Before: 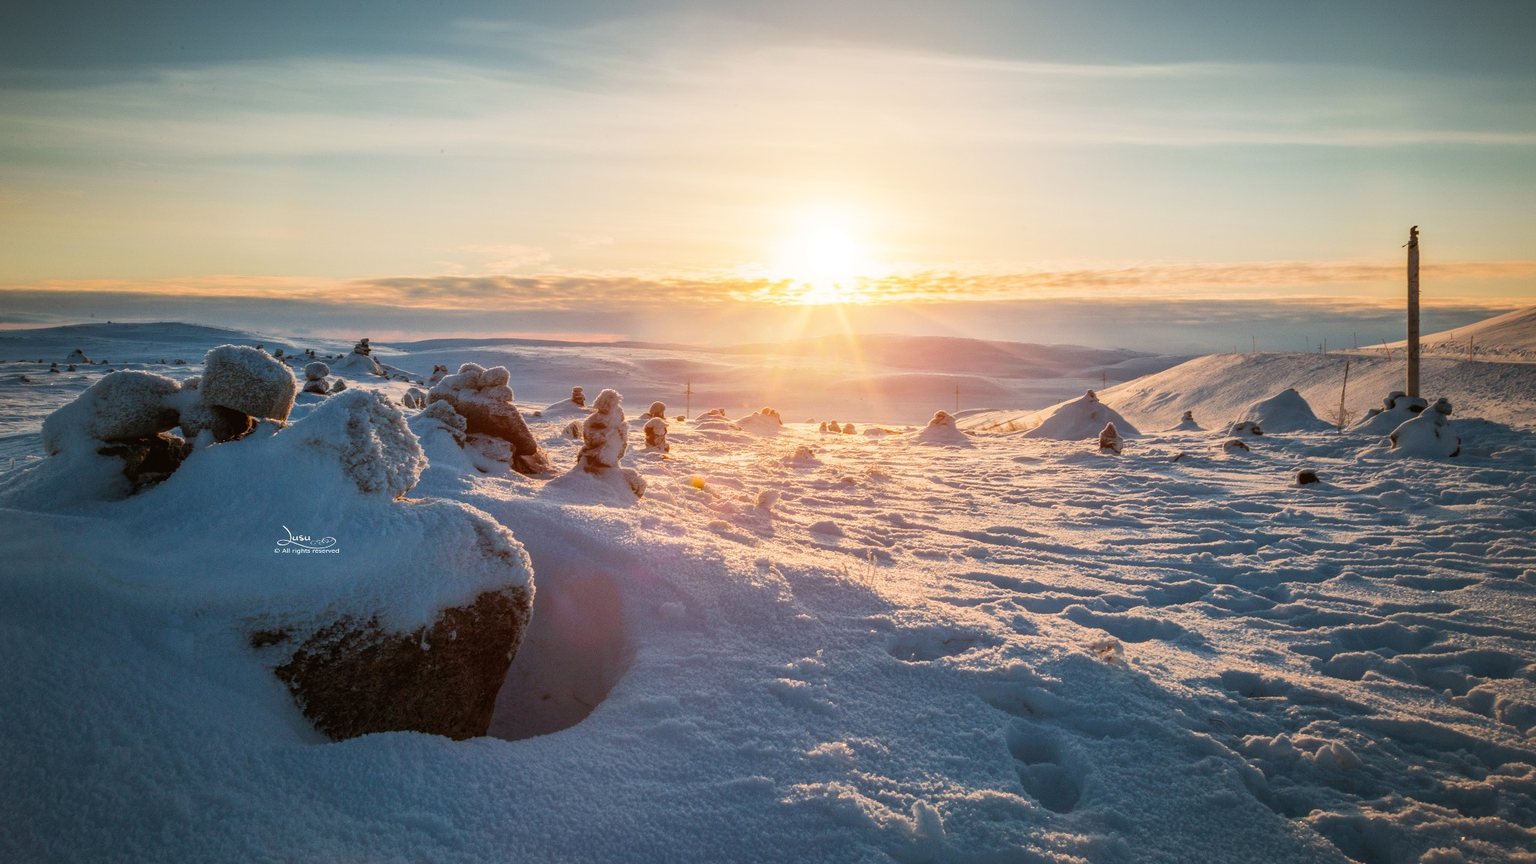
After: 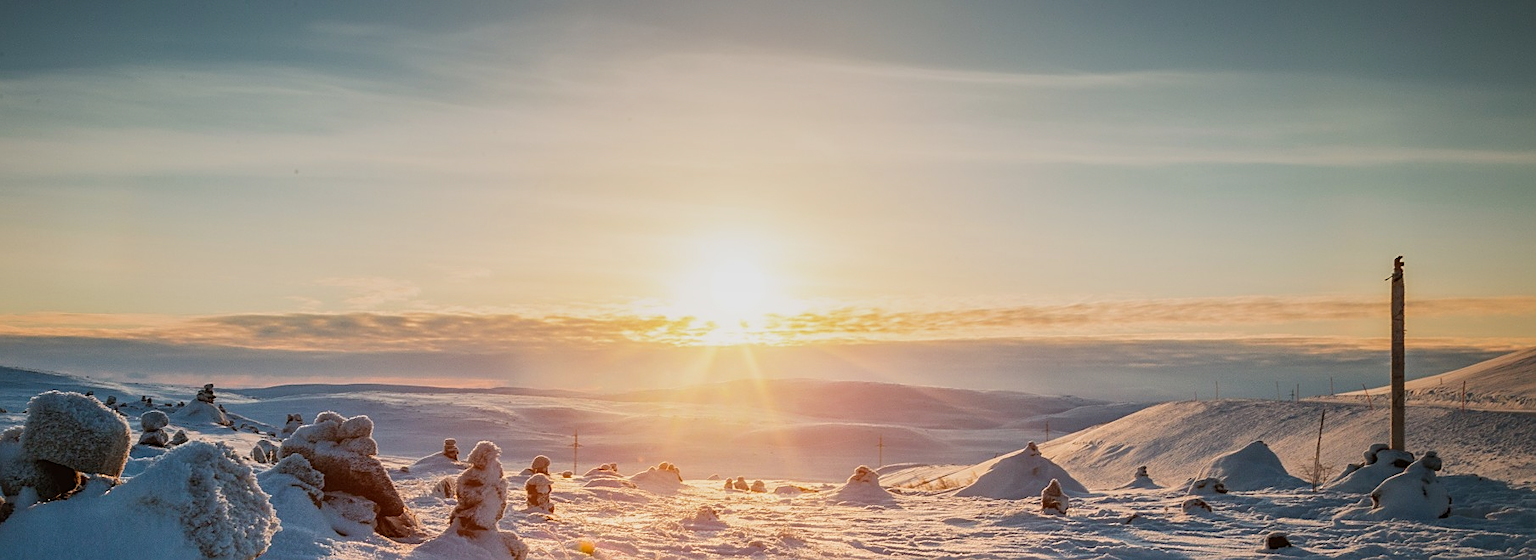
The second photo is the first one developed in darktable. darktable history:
graduated density: rotation 5.63°, offset 76.9
crop and rotate: left 11.812%, bottom 42.776%
sharpen: on, module defaults
